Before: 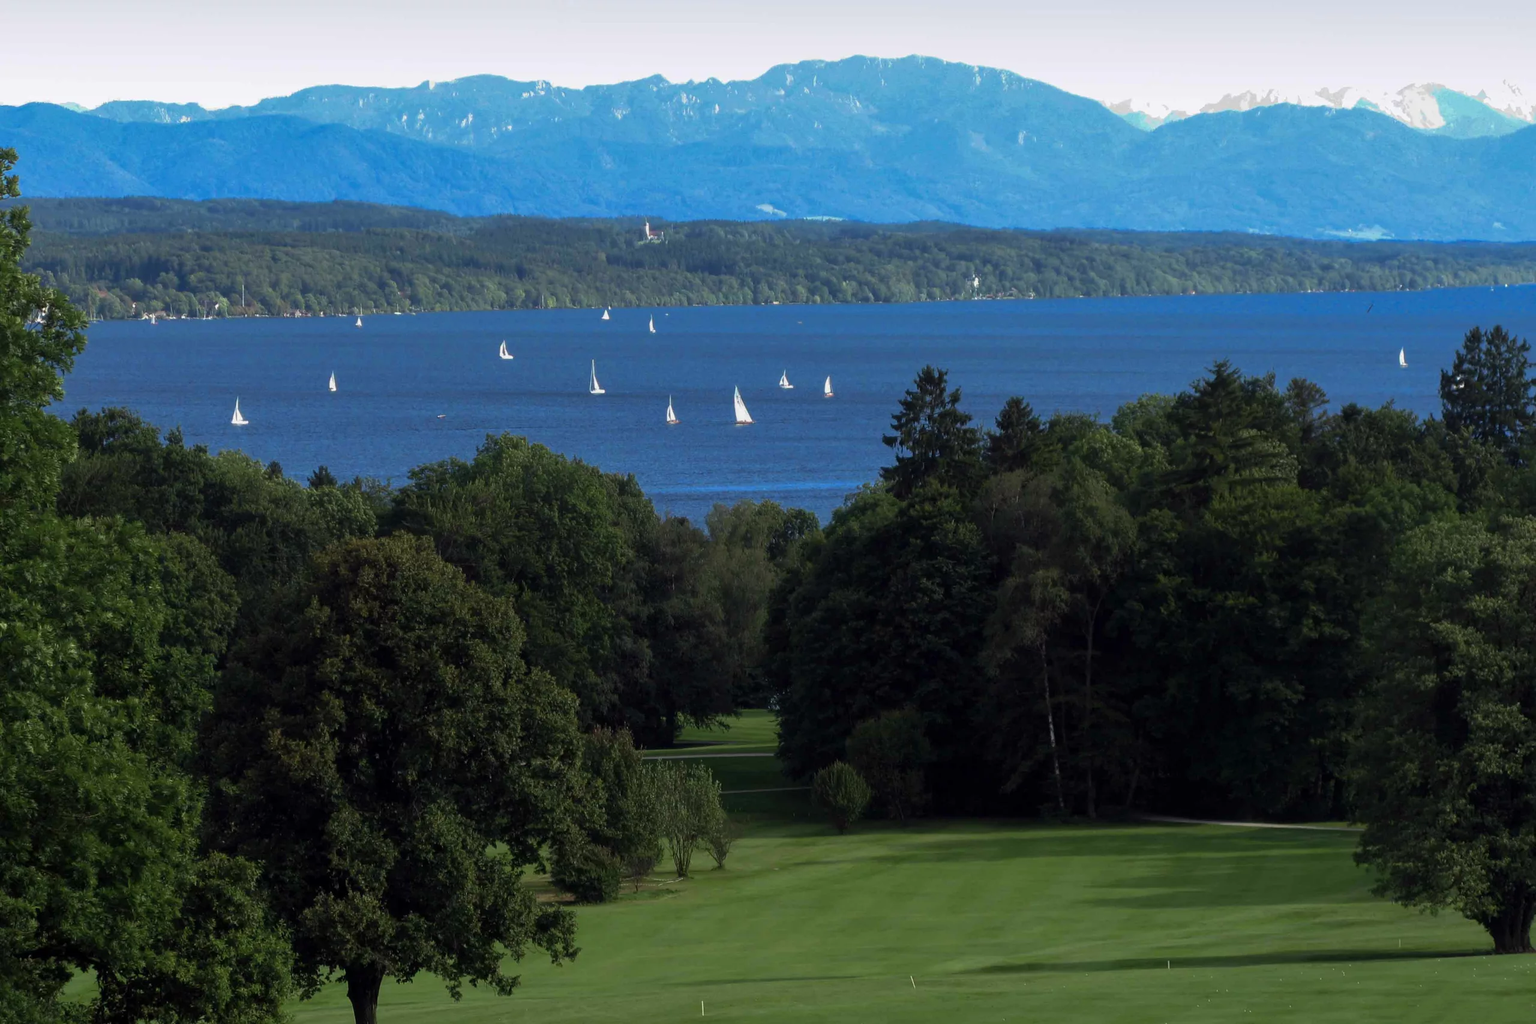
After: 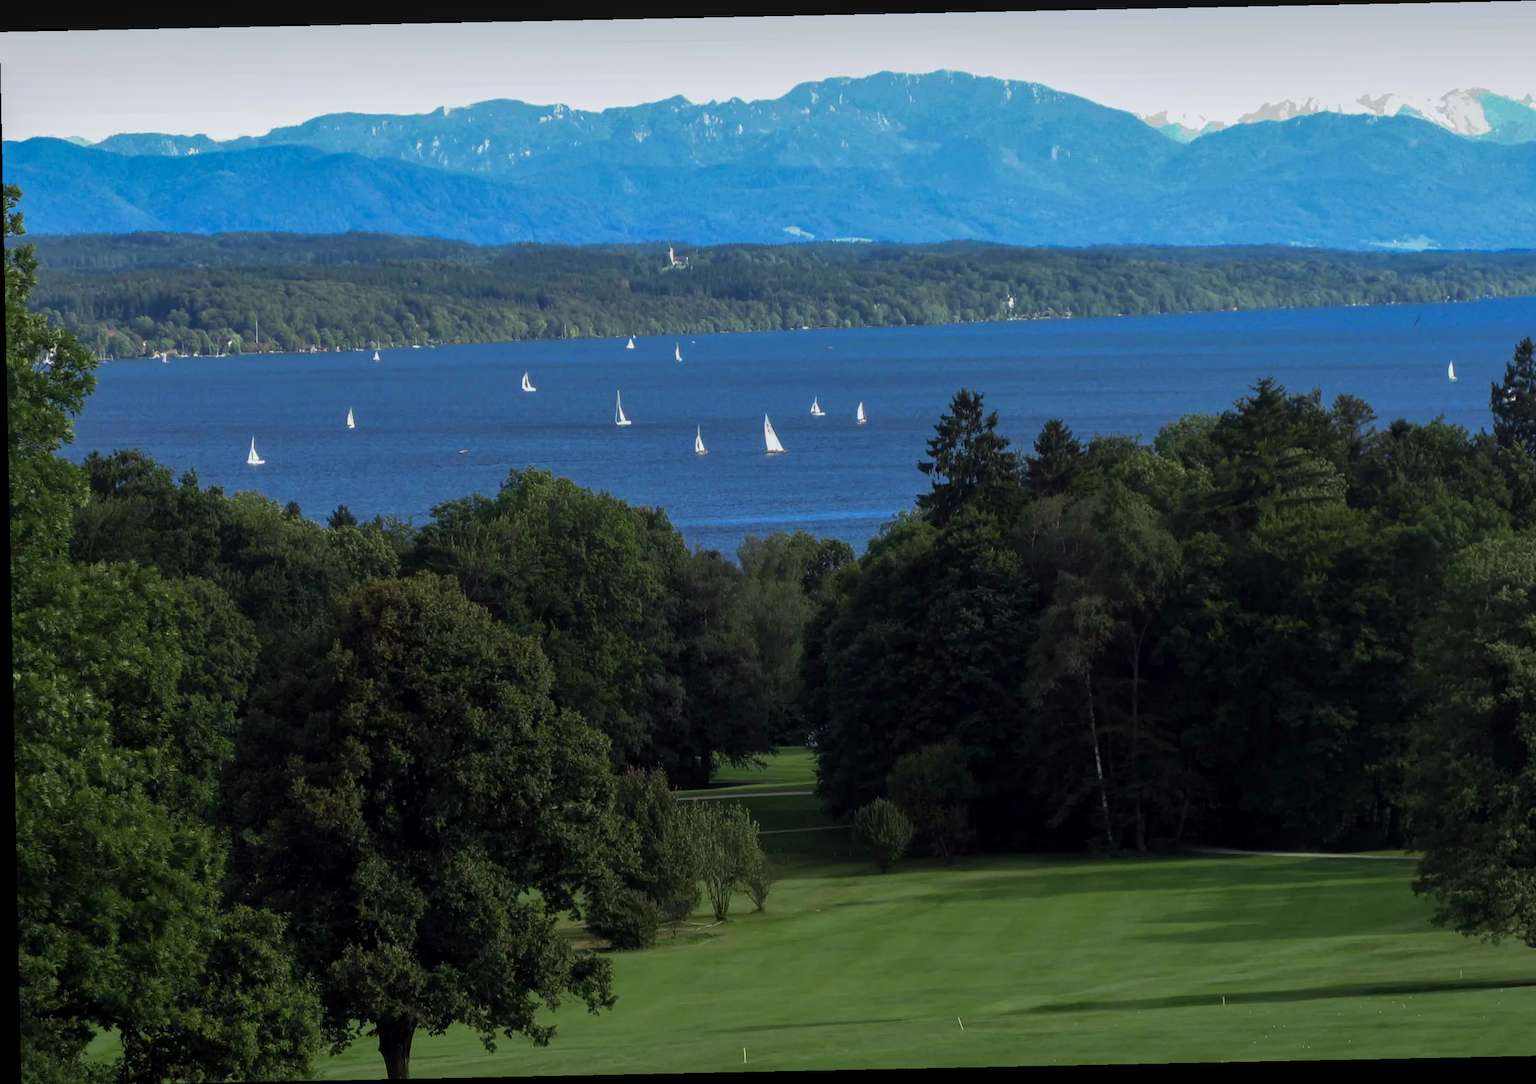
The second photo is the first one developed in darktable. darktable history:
local contrast: detail 110%
rotate and perspective: rotation -1.17°, automatic cropping off
white balance: red 0.978, blue 0.999
crop: right 4.126%, bottom 0.031%
